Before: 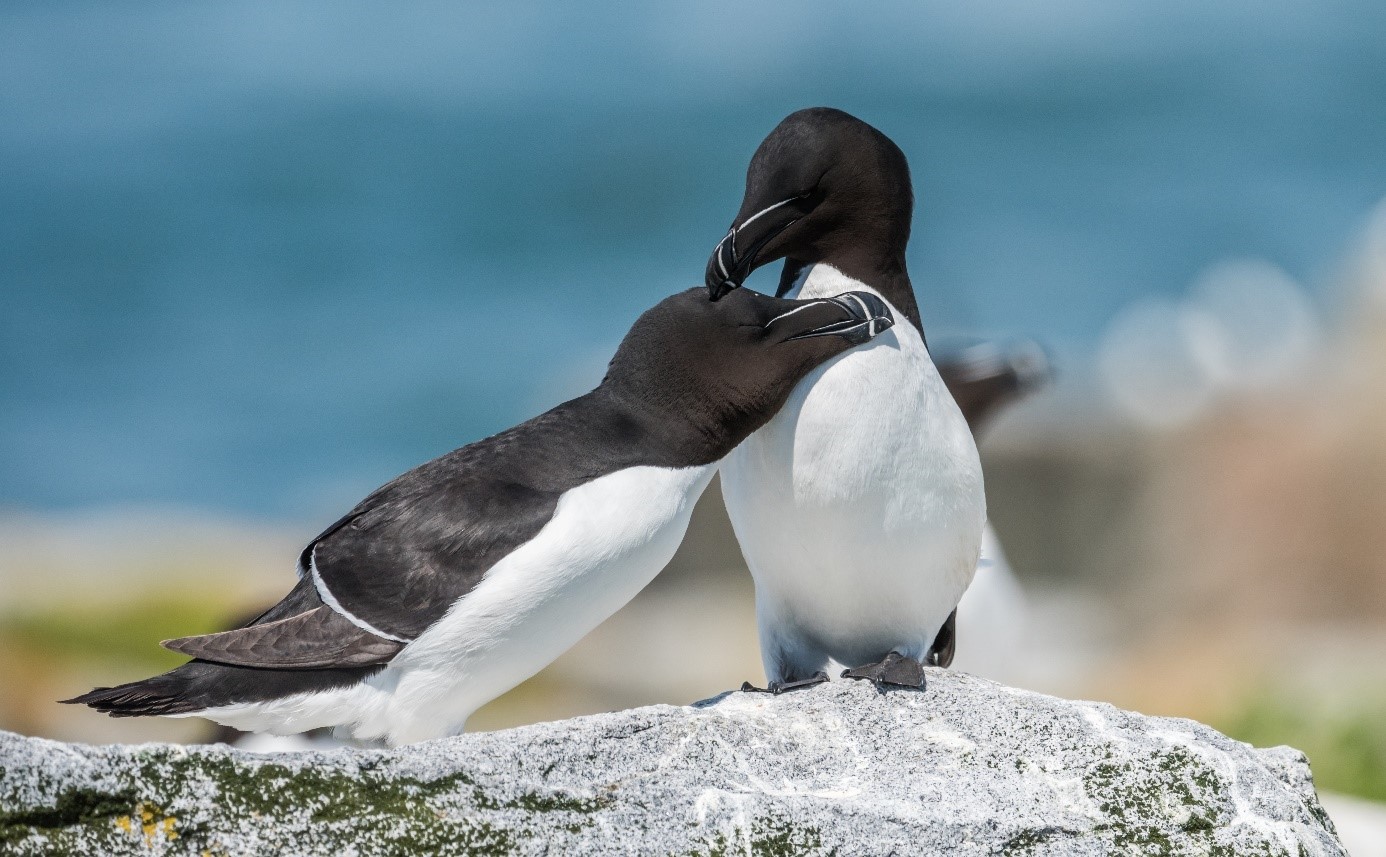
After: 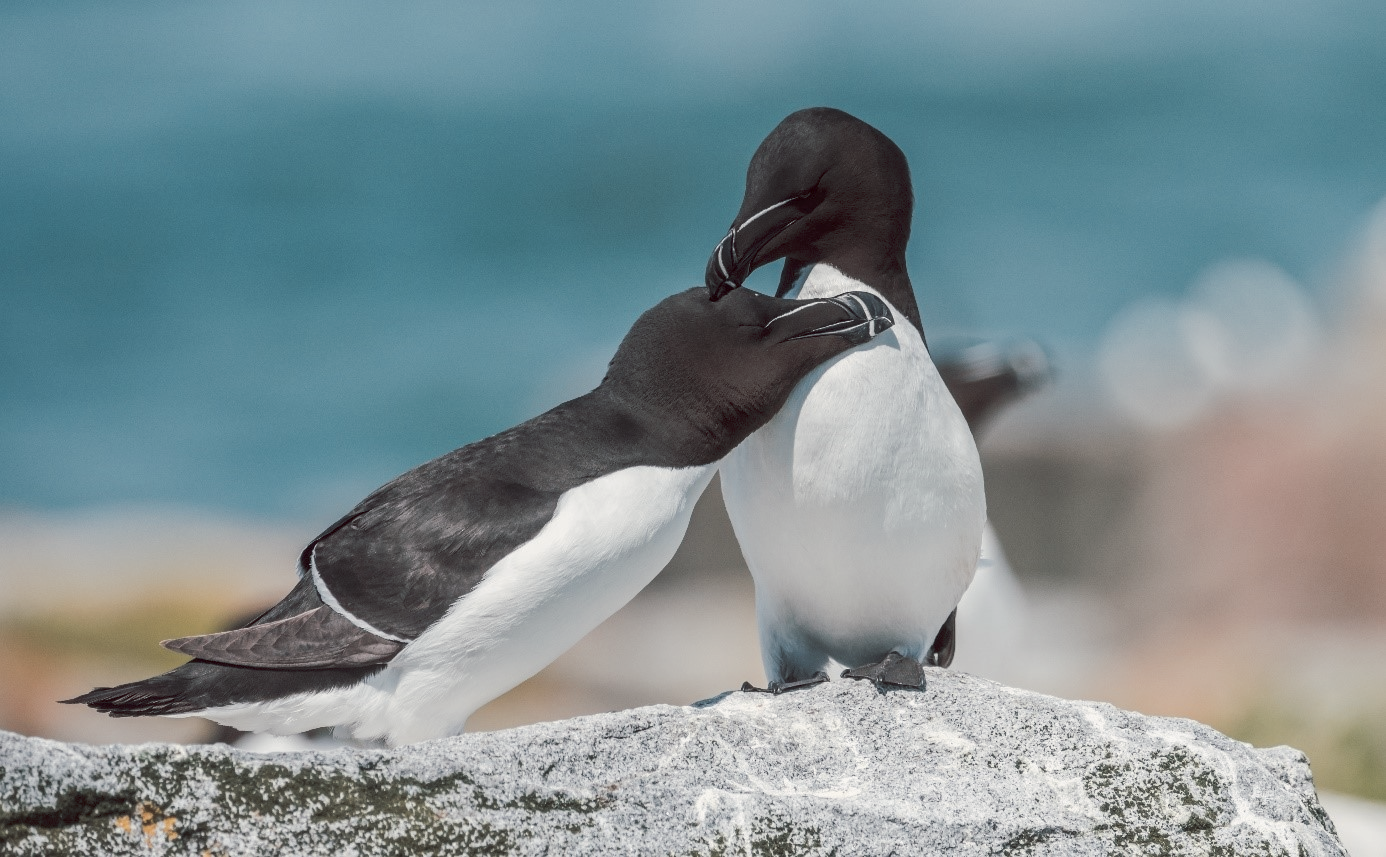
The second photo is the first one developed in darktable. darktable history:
tone curve: curves: ch0 [(0, 0) (0.003, 0.023) (0.011, 0.033) (0.025, 0.057) (0.044, 0.099) (0.069, 0.132) (0.1, 0.155) (0.136, 0.179) (0.177, 0.213) (0.224, 0.255) (0.277, 0.299) (0.335, 0.347) (0.399, 0.407) (0.468, 0.473) (0.543, 0.546) (0.623, 0.619) (0.709, 0.698) (0.801, 0.775) (0.898, 0.871) (1, 1)], preserve colors none
color look up table: target L [94.78, 94.15, 93.13, 87.74, 72.92, 70.42, 67.02, 50.2, 45.15, 20.31, 200.82, 89.65, 74.24, 67.66, 71.77, 64.49, 51.38, 56.26, 44.55, 43.6, 46.83, 48.56, 32.53, 29.09, 14, 78.59, 64.45, 65.84, 51.13, 42.42, 39.85, 57.32, 46.54, 43.54, 42.82, 42.93, 27.94, 29.56, 31.45, 27.82, 14.76, 9.854, 3.741, 95.64, 83.27, 76.27, 61.89, 44.97, 4.349], target a [-6.608, -2.415, -17.39, -38.61, -43.11, 3.677, -9.371, -30.77, -20.2, -4.236, 0, 5.911, 31.28, 39.42, 14.16, 6.718, 66.81, 46.02, 60.27, 71.47, 72.8, 31.03, 15.52, 55.06, 41.65, 10.99, 29.03, 4.949, 60.45, 71.39, 74.45, -9.265, -8, 25.76, 11.87, -0.946, 58.45, 56.69, -0.463, -7.209, 41.96, 33.46, 12.18, -6.07, -40.78, -23.69, -3.91, -22.82, 1.448], target b [19.07, 54.77, 47.61, 5.153, 37.82, 45.58, 18.85, 2.778, 26.13, 11.71, -0.001, 7.924, 43.2, 0.656, 21.31, 7.161, 38.38, 31.03, 10.65, 35.41, 66.15, 15.44, 24.67, 44.54, 10.61, -7.907, -27.31, -19.97, -13.11, -25.98, -46.78, -36.35, -45.22, -16.16, -37.99, -51.56, -39.73, 1.465, -0.16, -30.08, -21.13, -60.7, -39.57, -0.192, -17.4, -2.383, -7.989, -19.6, -7.352], num patches 49
